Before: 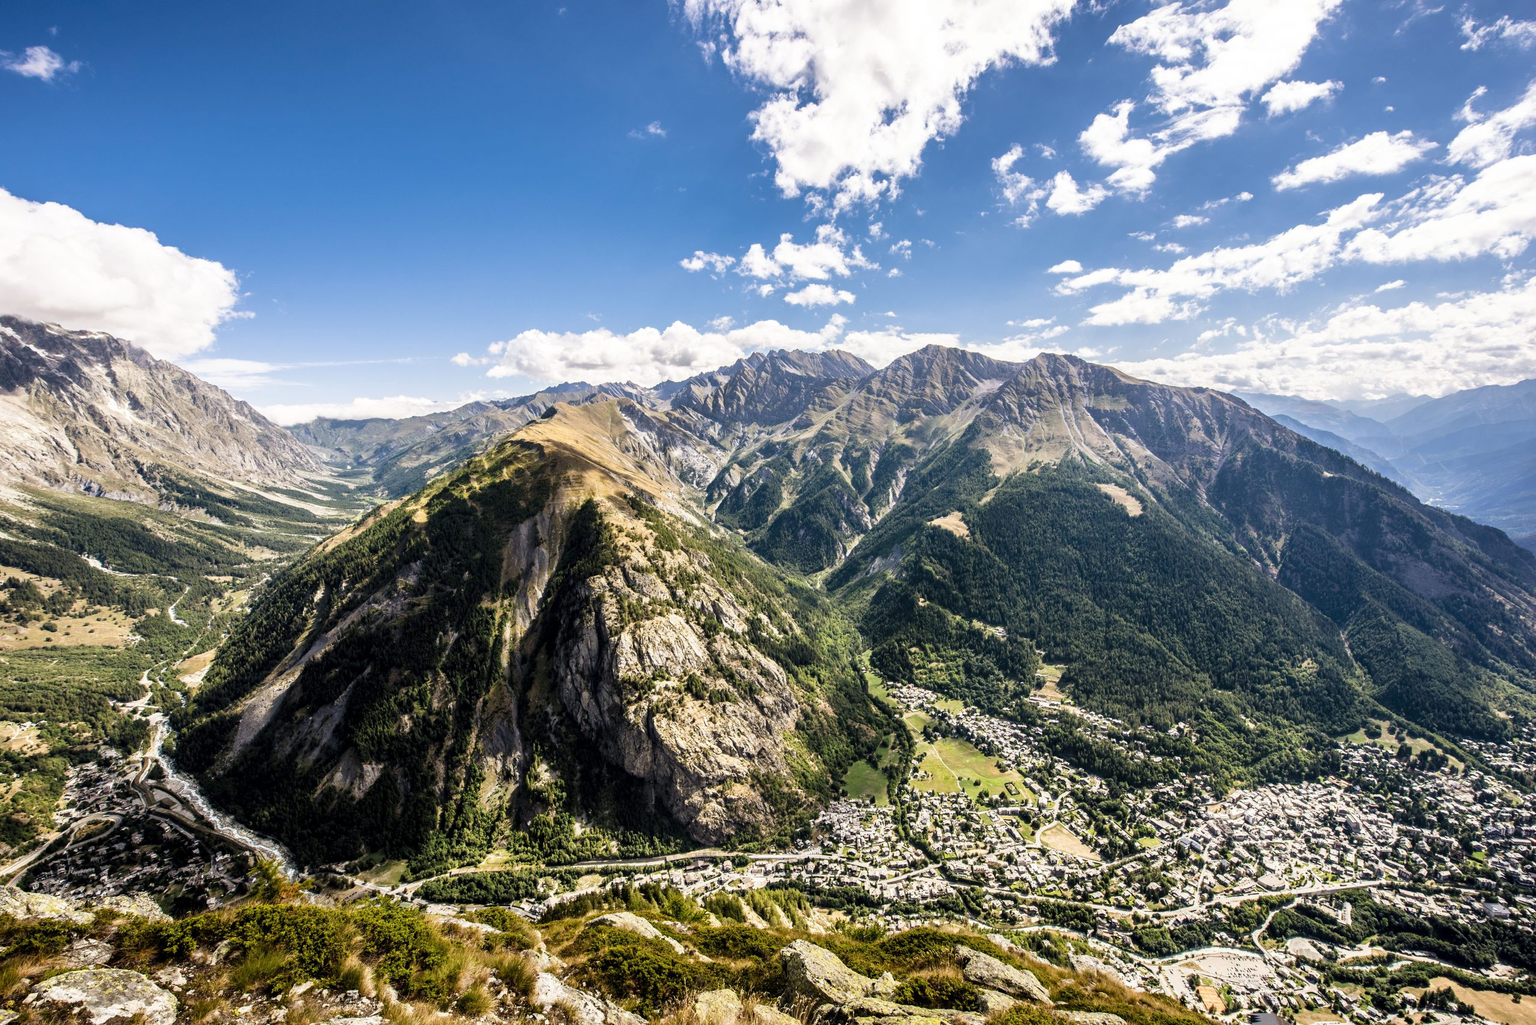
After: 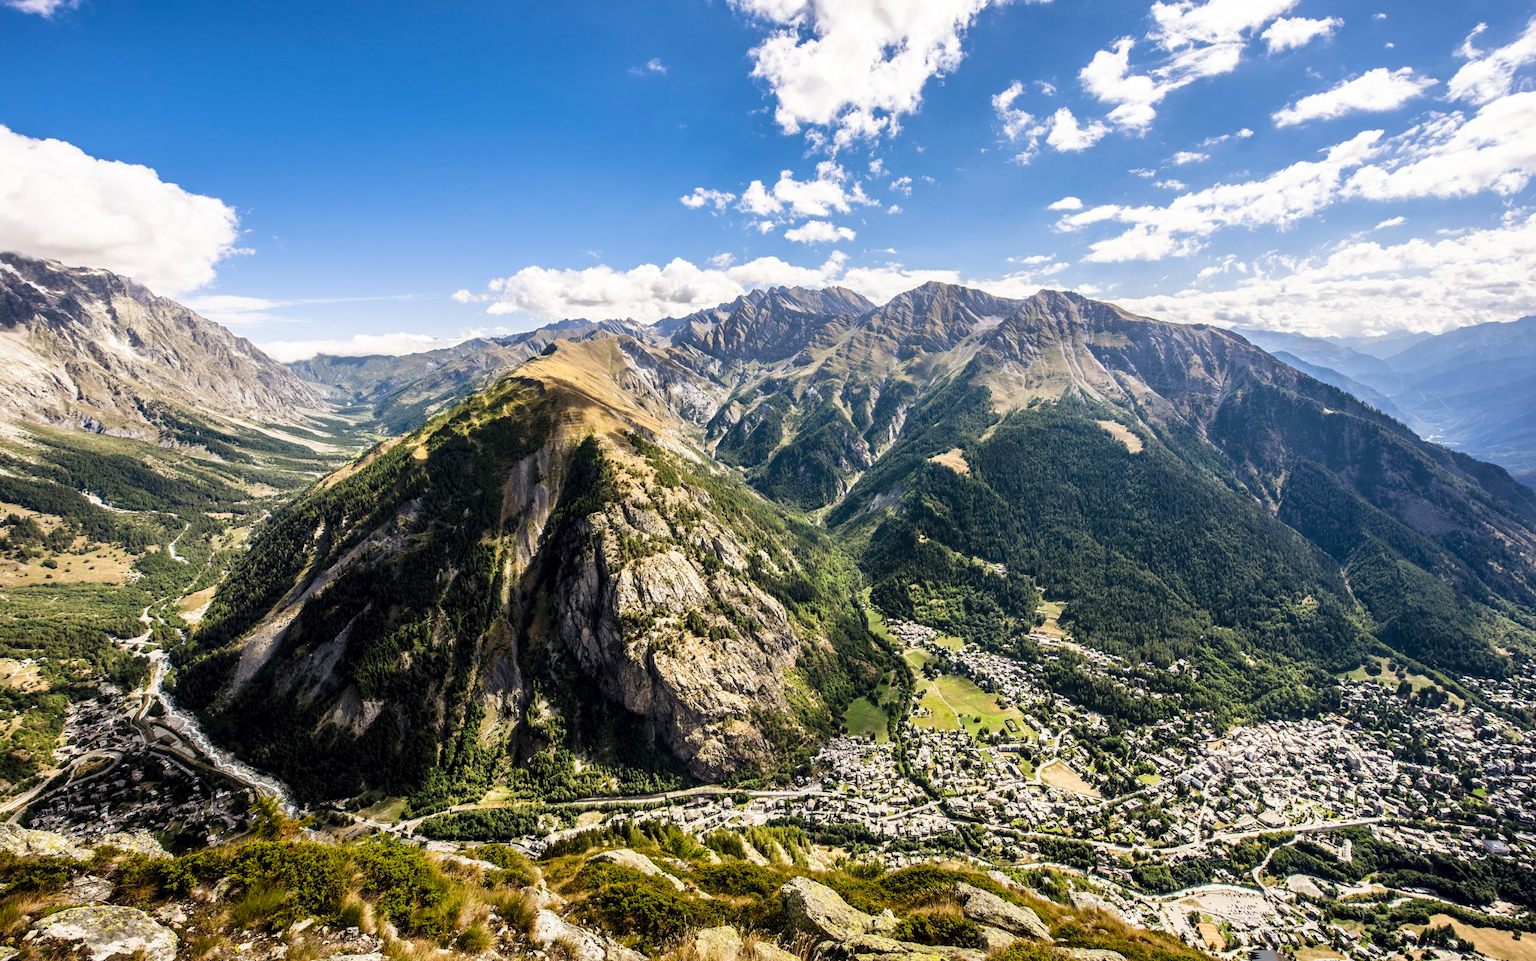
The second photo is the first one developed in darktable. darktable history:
crop and rotate: top 6.25%
contrast brightness saturation: contrast 0.04, saturation 0.16
